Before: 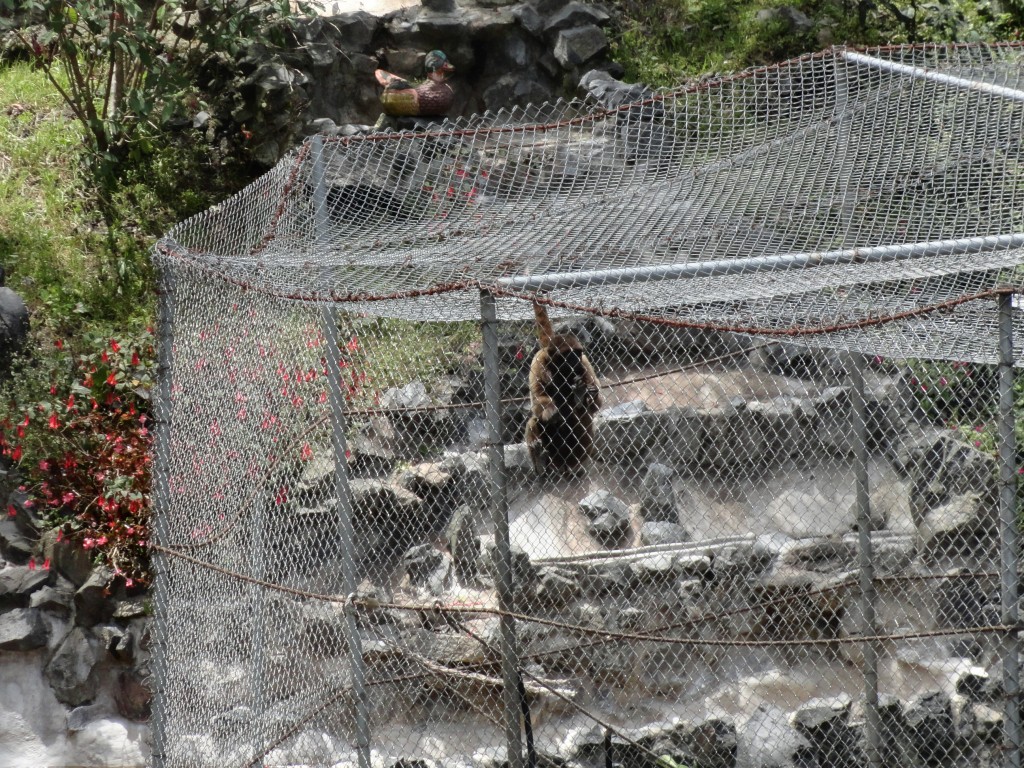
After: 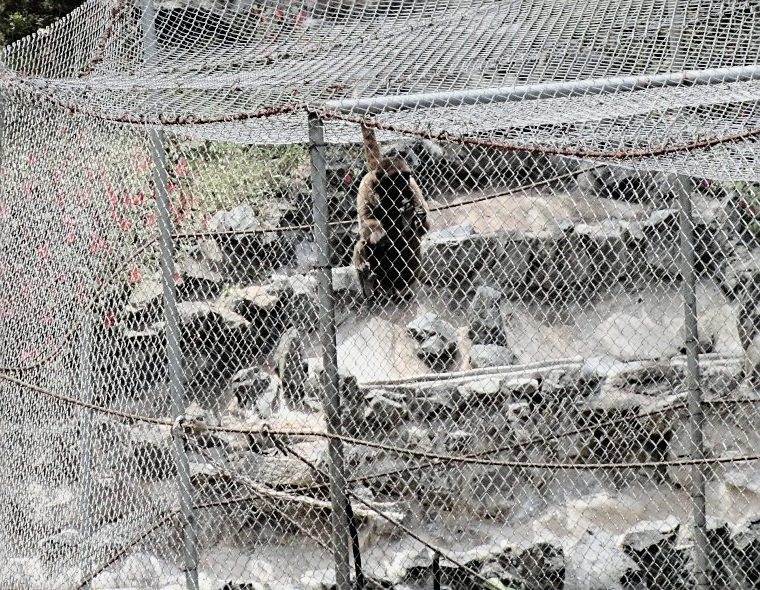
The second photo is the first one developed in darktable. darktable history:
sharpen: on, module defaults
exposure: exposure 0.997 EV, compensate exposure bias true, compensate highlight preservation false
crop: left 16.851%, top 23.099%, right 8.915%
contrast brightness saturation: contrast -0.012, brightness -0.005, saturation 0.027
haze removal: compatibility mode true, adaptive false
color correction: highlights b* 0.004, saturation 0.571
filmic rgb: black relative exposure -7.65 EV, white relative exposure 4.56 EV, hardness 3.61, contrast 1.05, color science v6 (2022)
